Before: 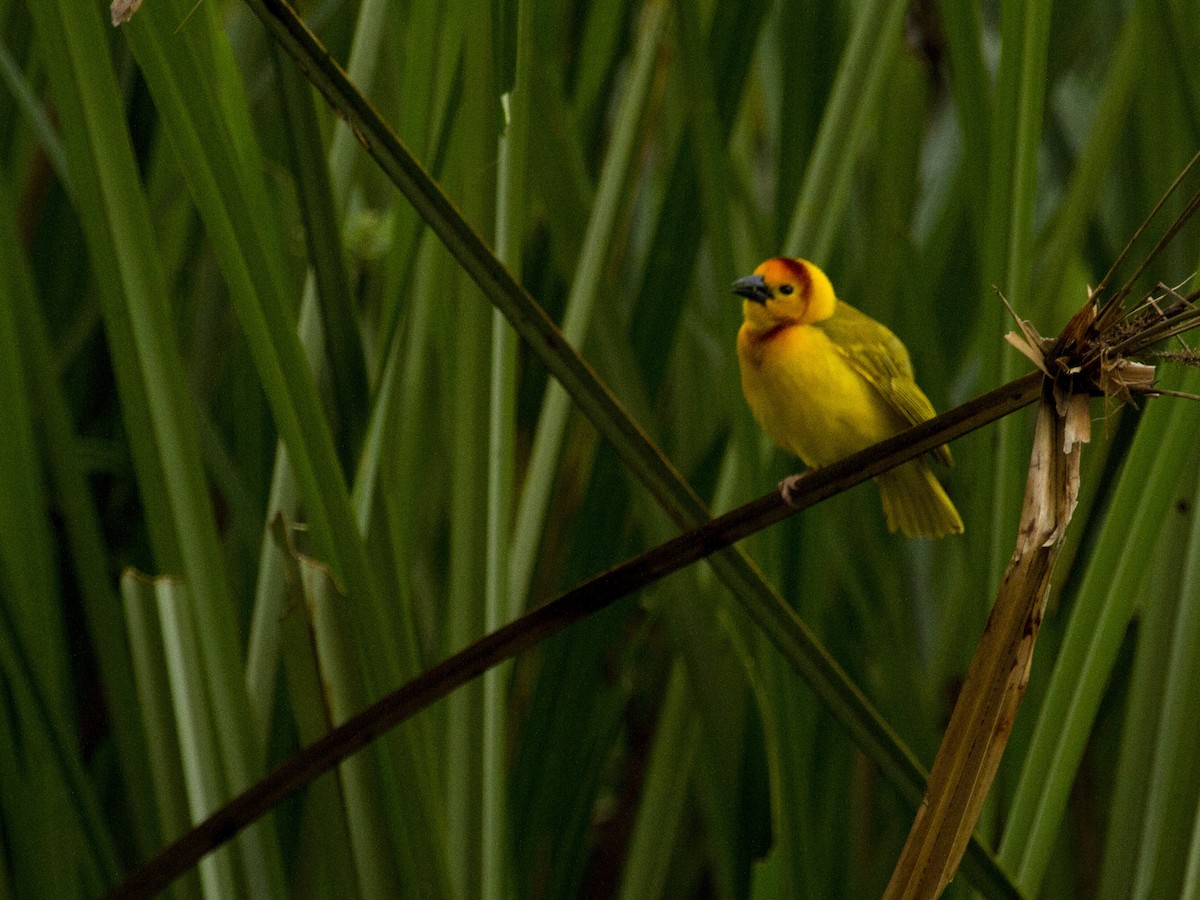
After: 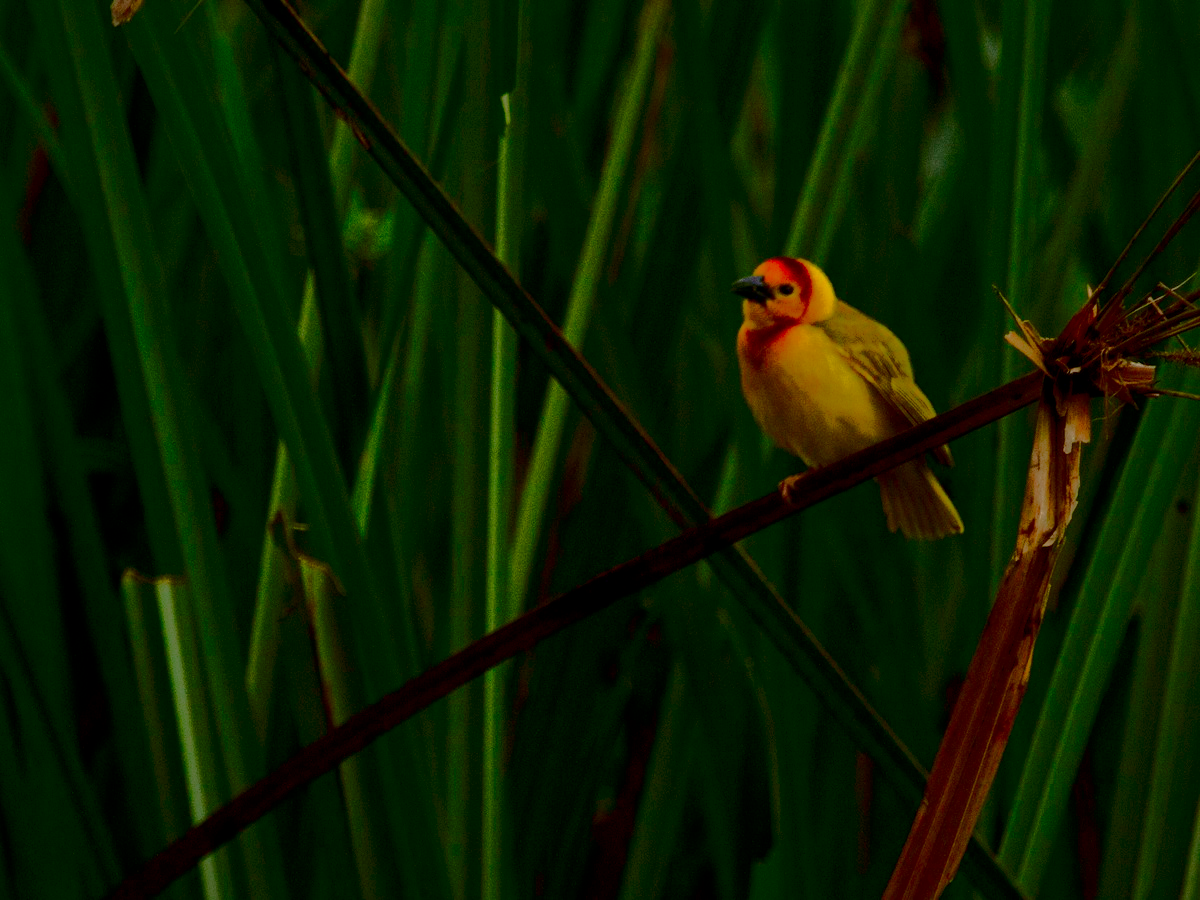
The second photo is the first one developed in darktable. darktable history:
contrast brightness saturation: brightness -0.501
shadows and highlights: on, module defaults
